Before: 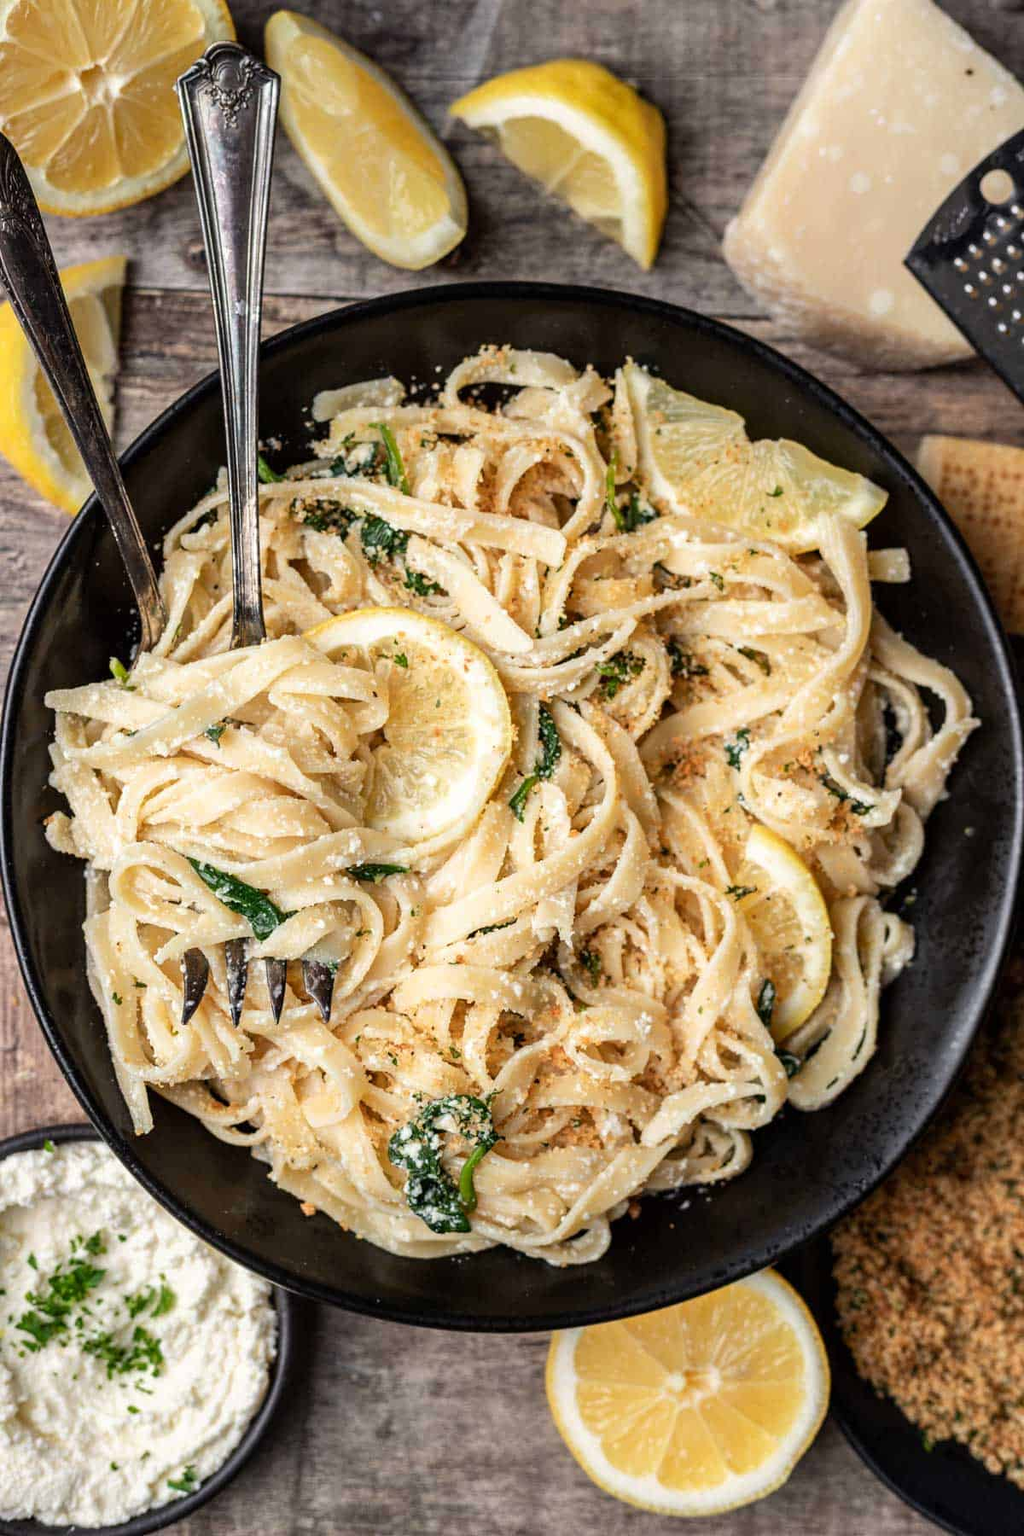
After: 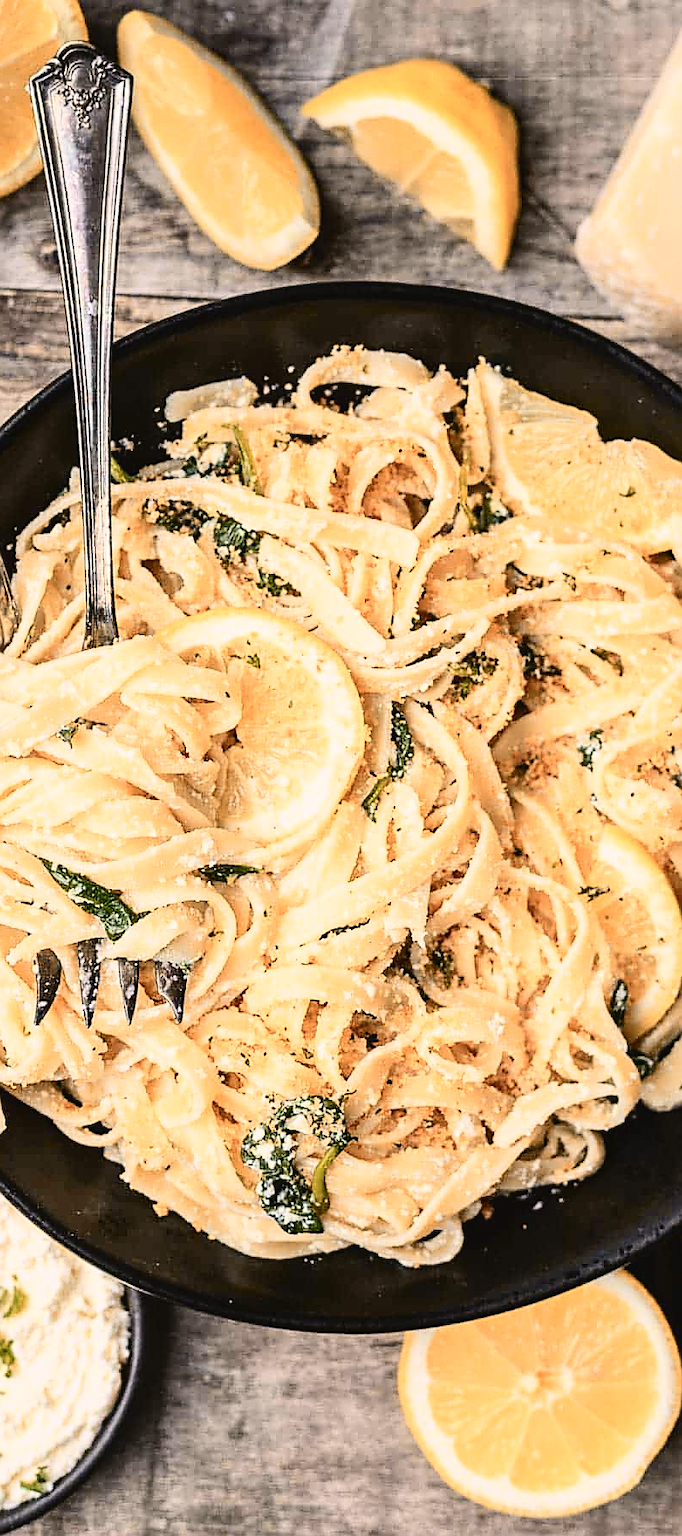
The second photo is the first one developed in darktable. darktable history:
sharpen: radius 1.4, amount 1.25, threshold 0.7
crop and rotate: left 14.436%, right 18.898%
color zones: curves: ch2 [(0, 0.5) (0.143, 0.5) (0.286, 0.416) (0.429, 0.5) (0.571, 0.5) (0.714, 0.5) (0.857, 0.5) (1, 0.5)]
color correction: highlights a* 3.22, highlights b* 1.93, saturation 1.19
color balance: input saturation 80.07%
tone curve: curves: ch0 [(0, 0.029) (0.071, 0.087) (0.223, 0.265) (0.447, 0.605) (0.654, 0.823) (0.861, 0.943) (1, 0.981)]; ch1 [(0, 0) (0.353, 0.344) (0.447, 0.449) (0.502, 0.501) (0.547, 0.54) (0.57, 0.582) (0.608, 0.608) (0.618, 0.631) (0.657, 0.699) (1, 1)]; ch2 [(0, 0) (0.34, 0.314) (0.456, 0.456) (0.5, 0.503) (0.528, 0.54) (0.557, 0.577) (0.589, 0.626) (1, 1)], color space Lab, independent channels, preserve colors none
